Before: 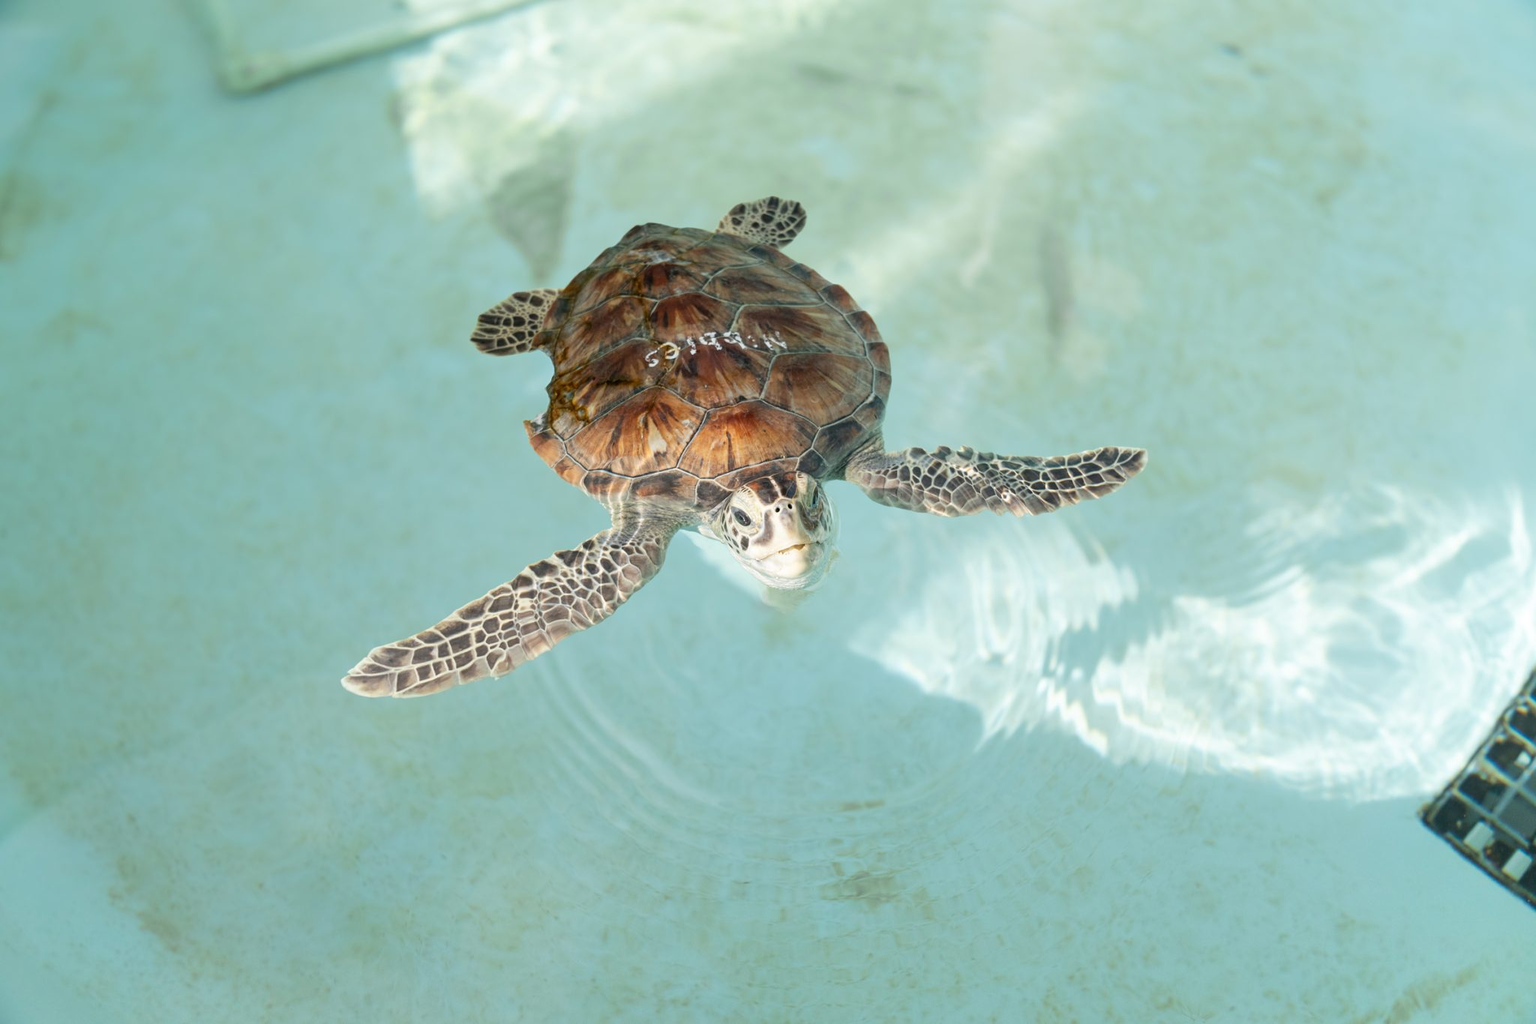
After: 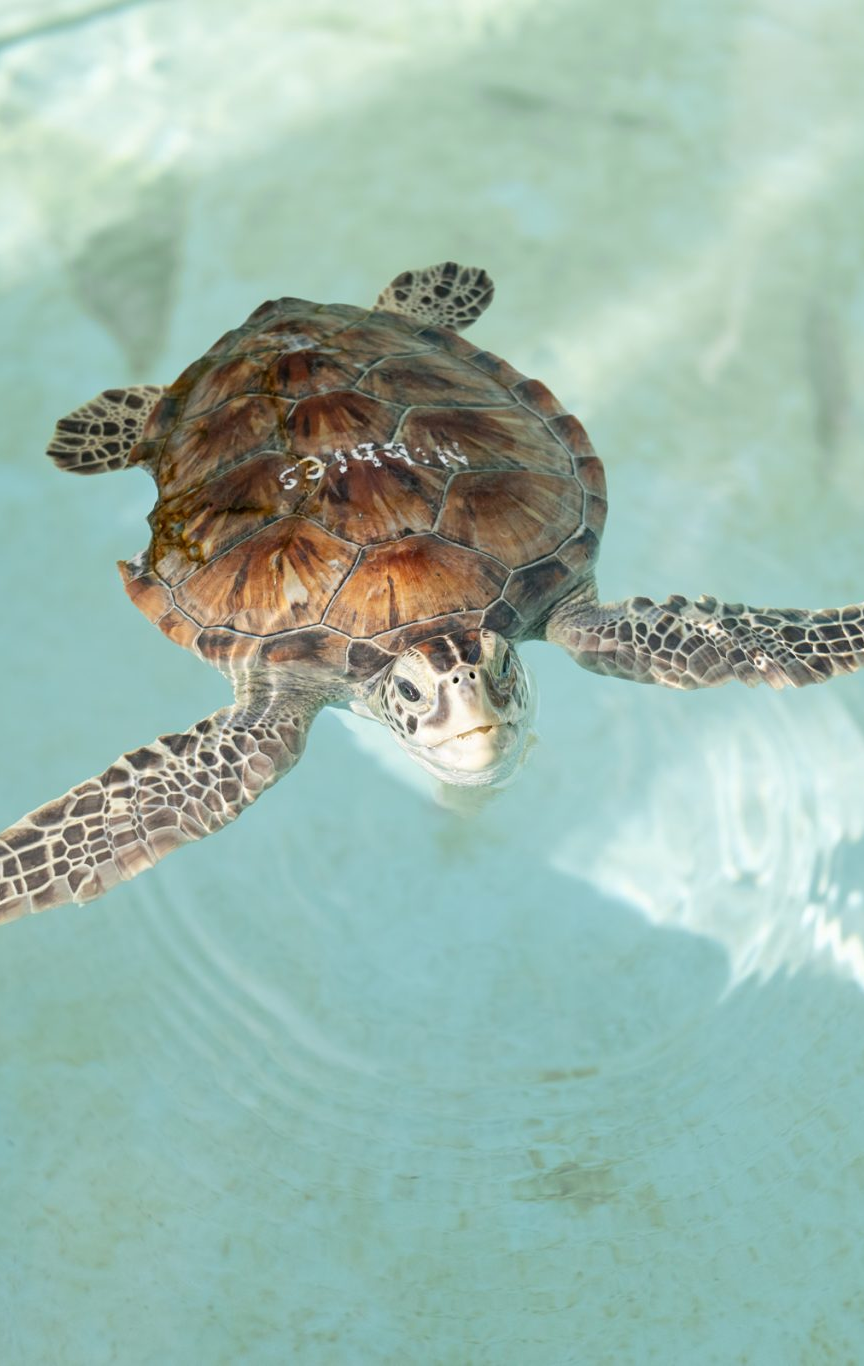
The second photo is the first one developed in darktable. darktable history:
crop: left 28.406%, right 29.382%
